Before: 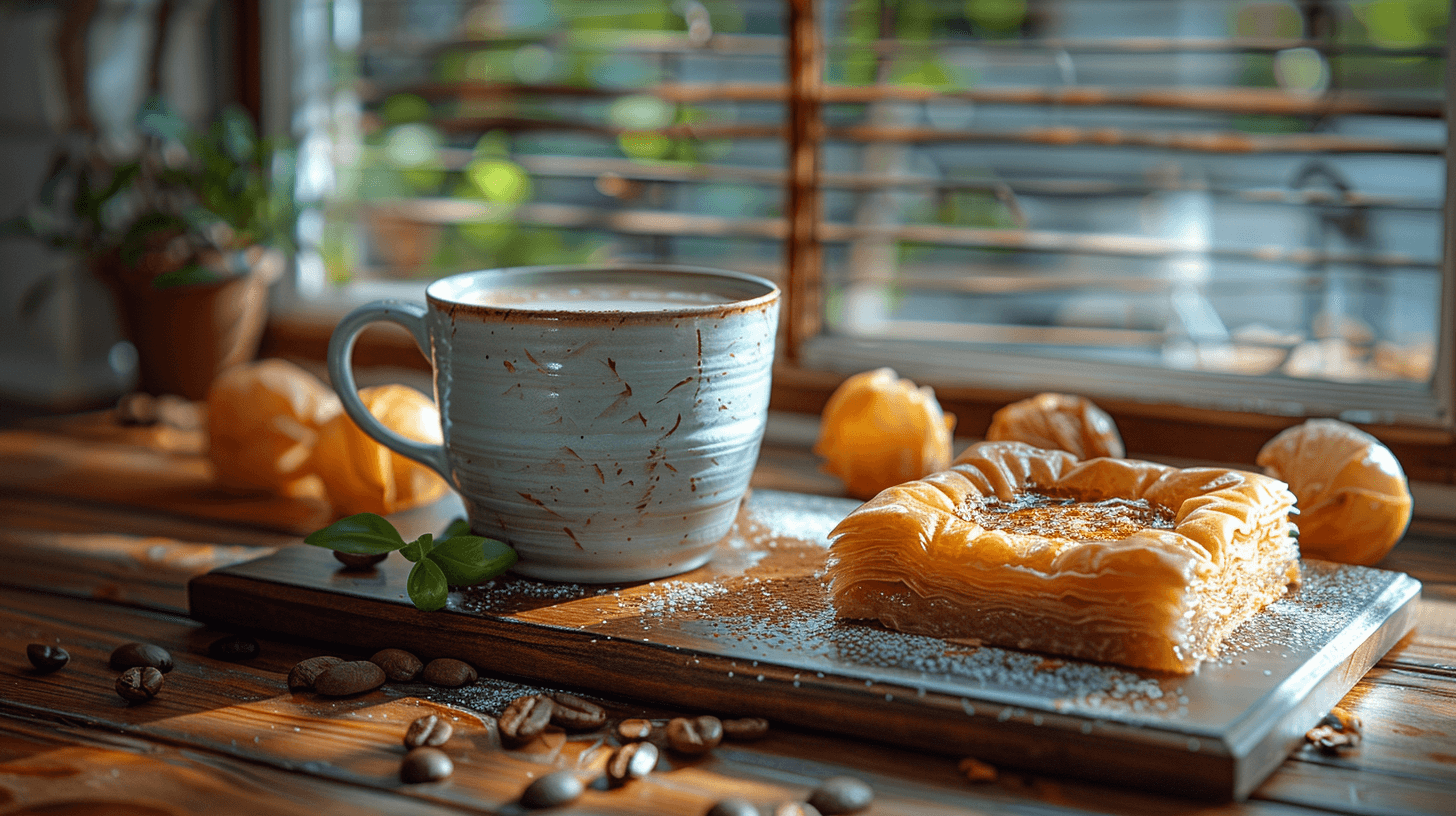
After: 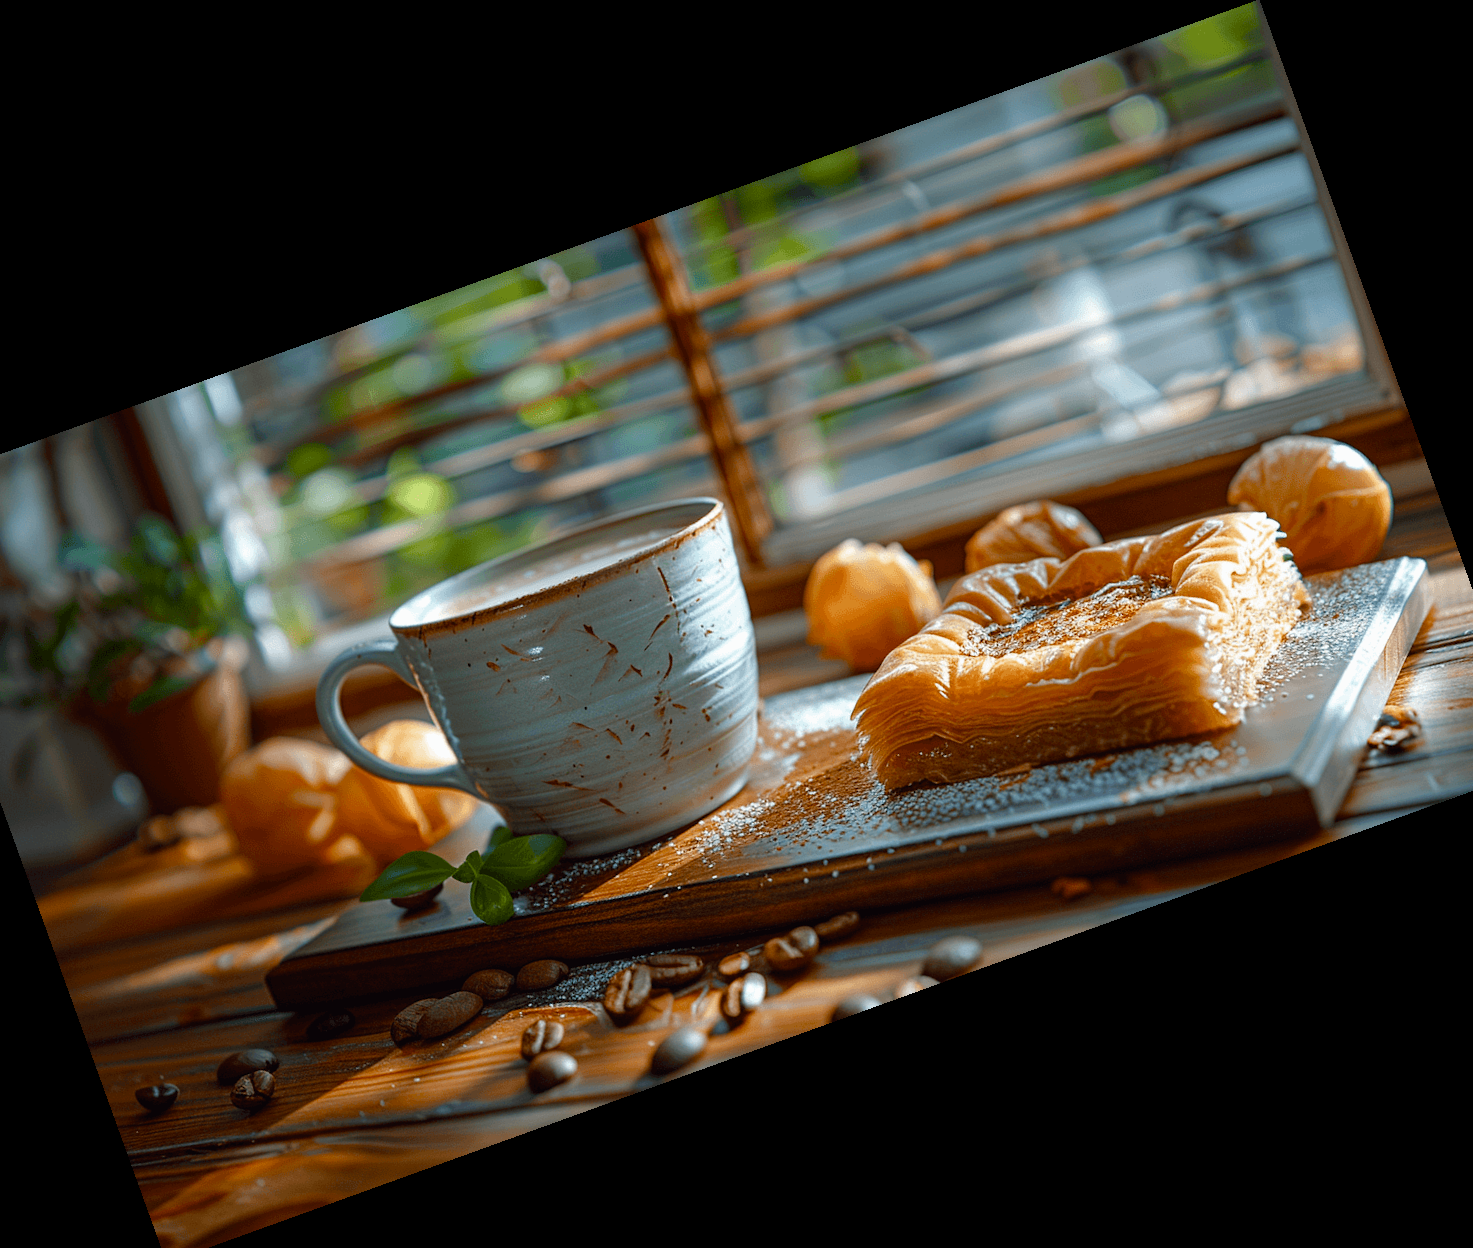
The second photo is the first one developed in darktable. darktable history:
color balance rgb: highlights gain › chroma 0.238%, highlights gain › hue 331.24°, linear chroma grading › global chroma 8.16%, perceptual saturation grading › global saturation 20%, perceptual saturation grading › highlights -50.311%, perceptual saturation grading › shadows 30.302%
crop and rotate: angle 19.86°, left 6.755%, right 3.774%, bottom 1.066%
